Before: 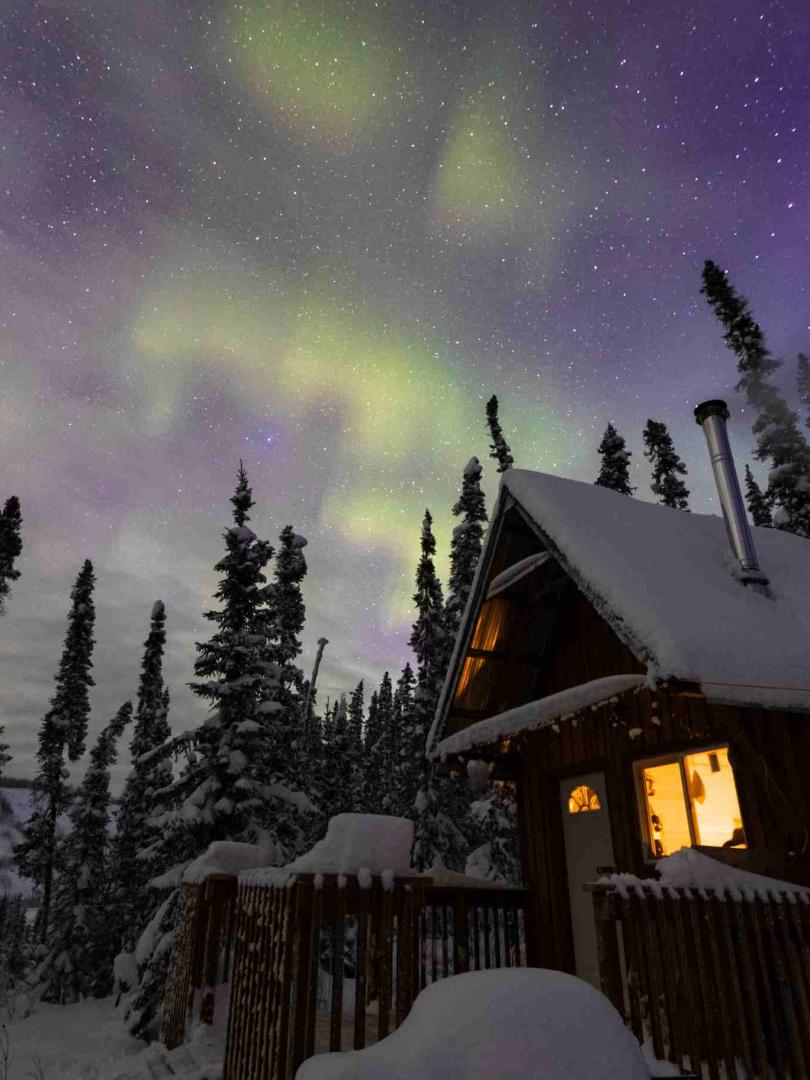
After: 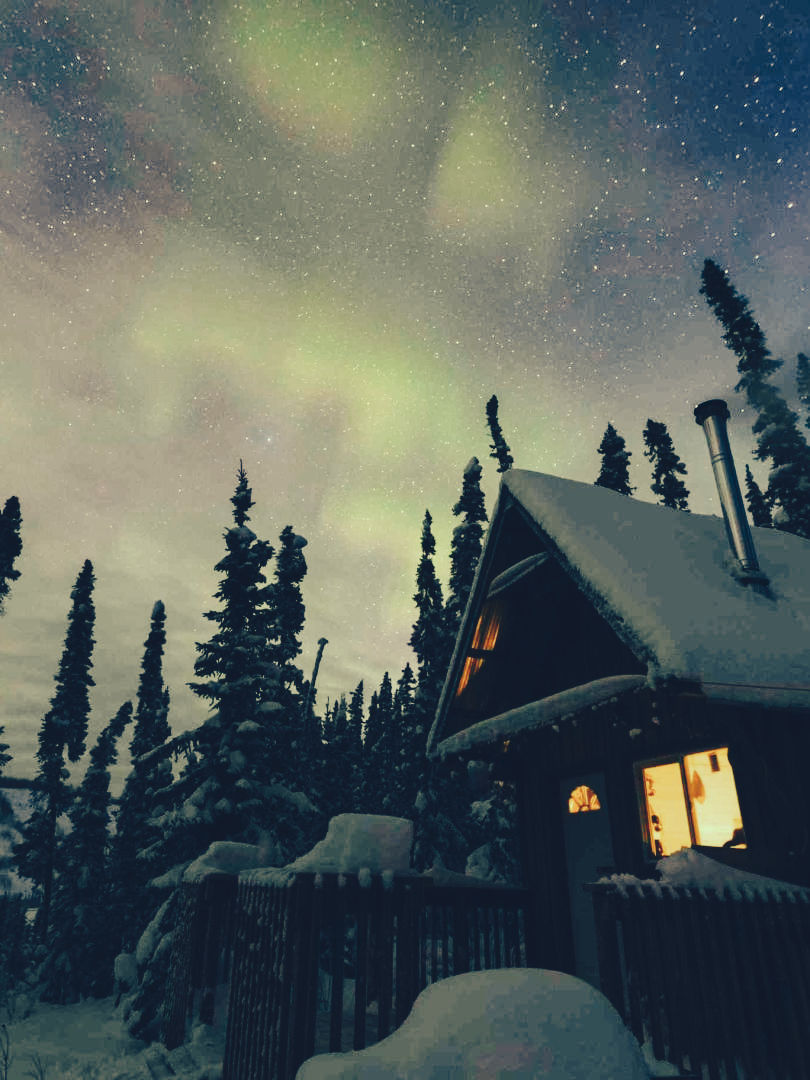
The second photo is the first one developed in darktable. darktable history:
tone curve: curves: ch0 [(0, 0) (0.003, 0.079) (0.011, 0.083) (0.025, 0.088) (0.044, 0.095) (0.069, 0.106) (0.1, 0.115) (0.136, 0.127) (0.177, 0.152) (0.224, 0.198) (0.277, 0.263) (0.335, 0.371) (0.399, 0.483) (0.468, 0.582) (0.543, 0.664) (0.623, 0.726) (0.709, 0.793) (0.801, 0.842) (0.898, 0.896) (1, 1)], preserve colors none
color look up table: target L [91.98, 87.53, 80.66, 65.31, 59.68, 65.1, 65.26, 52.06, 44.23, 35.15, 32.5, 24.47, 201.58, 83.51, 82.71, 80.35, 62.22, 60.04, 59.99, 56.58, 61.21, 52.06, 38.32, 34.11, 36.54, 26.32, 13.44, 1.6, 94.07, 88.67, 77.7, 74.31, 87.91, 86.79, 65.58, 53.97, 66.67, 51.54, 76.46, 46.12, 49.63, 33.08, 32.77, 9.786, 86, 59.29, 48.52, 46.59, 9.056], target a [-29.39, -40.97, -60.11, -43.66, -54.17, -21.99, -10.63, -20.63, -32.76, -16.78, -18.27, -15.08, 0, -3.819, -7.876, 8.176, 21.28, 42.63, 6.086, 1.729, 45, 33.09, 2.558, 12.53, 32.65, 20.04, -11.79, -1.082, -10.68, -2.169, -4.491, -14.48, -2.235, 0.229, 1.304, -3.536, 0.928, 42.55, 7.431, 20.11, 15.3, 2.26, 10.74, -2.617, -64.49, -34.13, -28.49, -9.377, -19.47], target b [46.76, 57.9, 43.58, 21.52, 36.91, 41.83, 23.09, 17.92, 23.83, 14.69, 7.883, -3.679, -0.001, 49.34, 63.39, 34.61, 40.62, 44.92, 23.27, 42.4, 28.81, 15.09, 4.885, 17.63, 22.3, -0.248, -9.587, -27.85, 22.48, 18.74, 22.35, 6.63, 16.14, 16.18, 11.86, 12.67, -14.98, 8.664, 0.465, 4.697, 1.871, -22.78, -27.56, -21.69, 12.43, -2.898, 4.315, -1.254, -23.72], num patches 49
